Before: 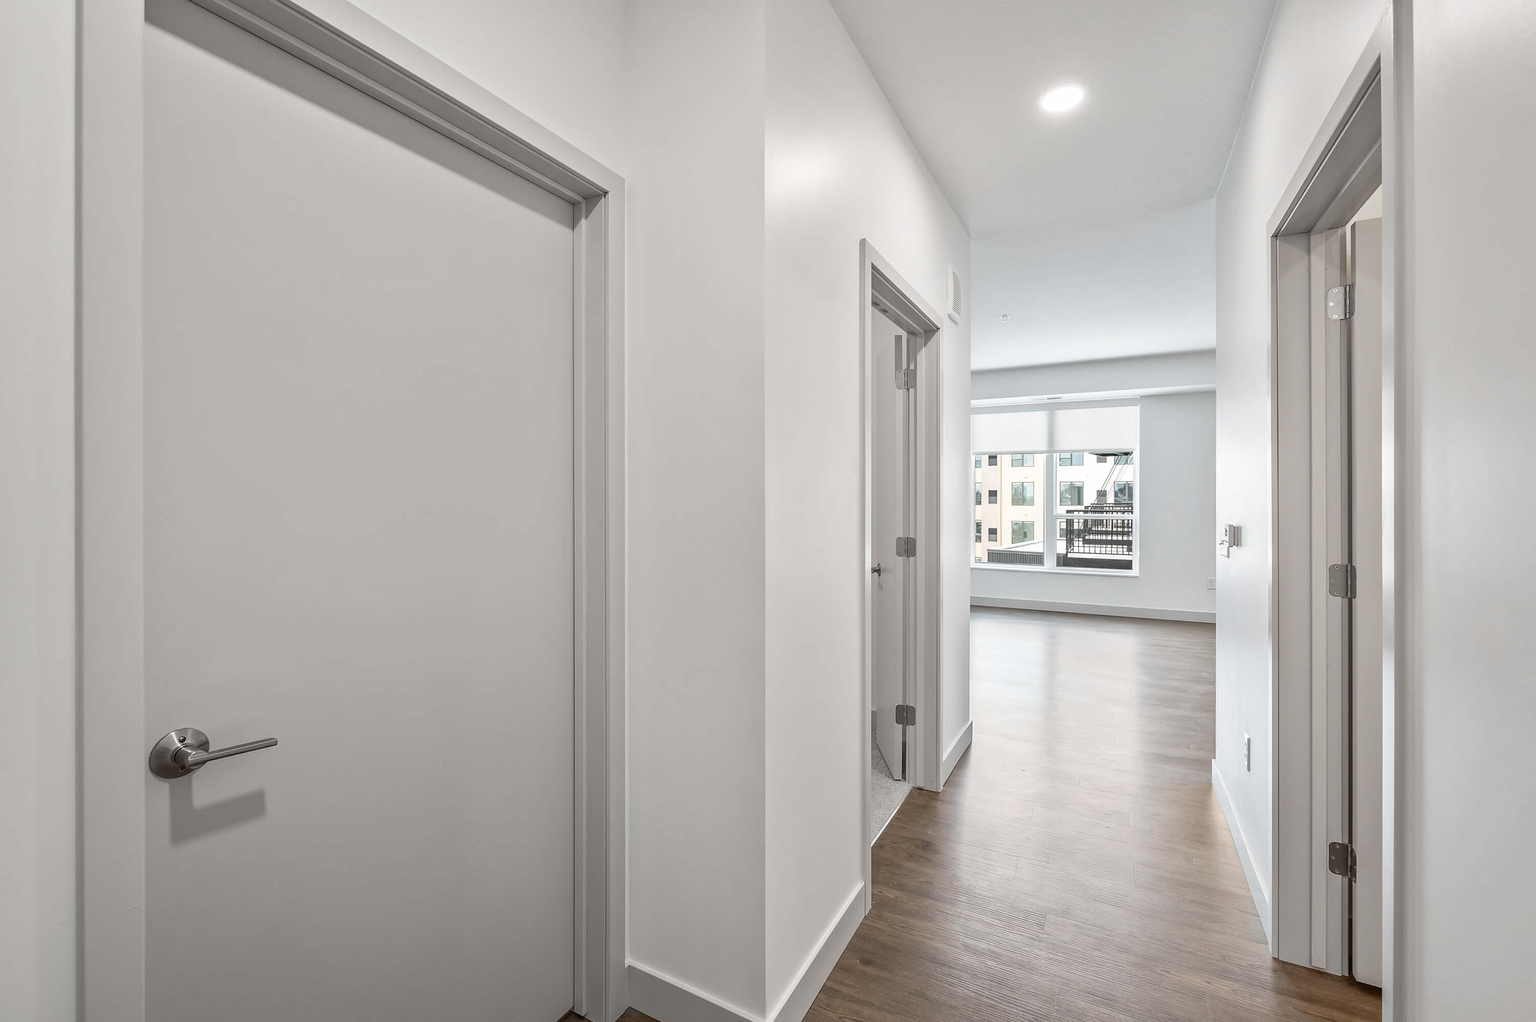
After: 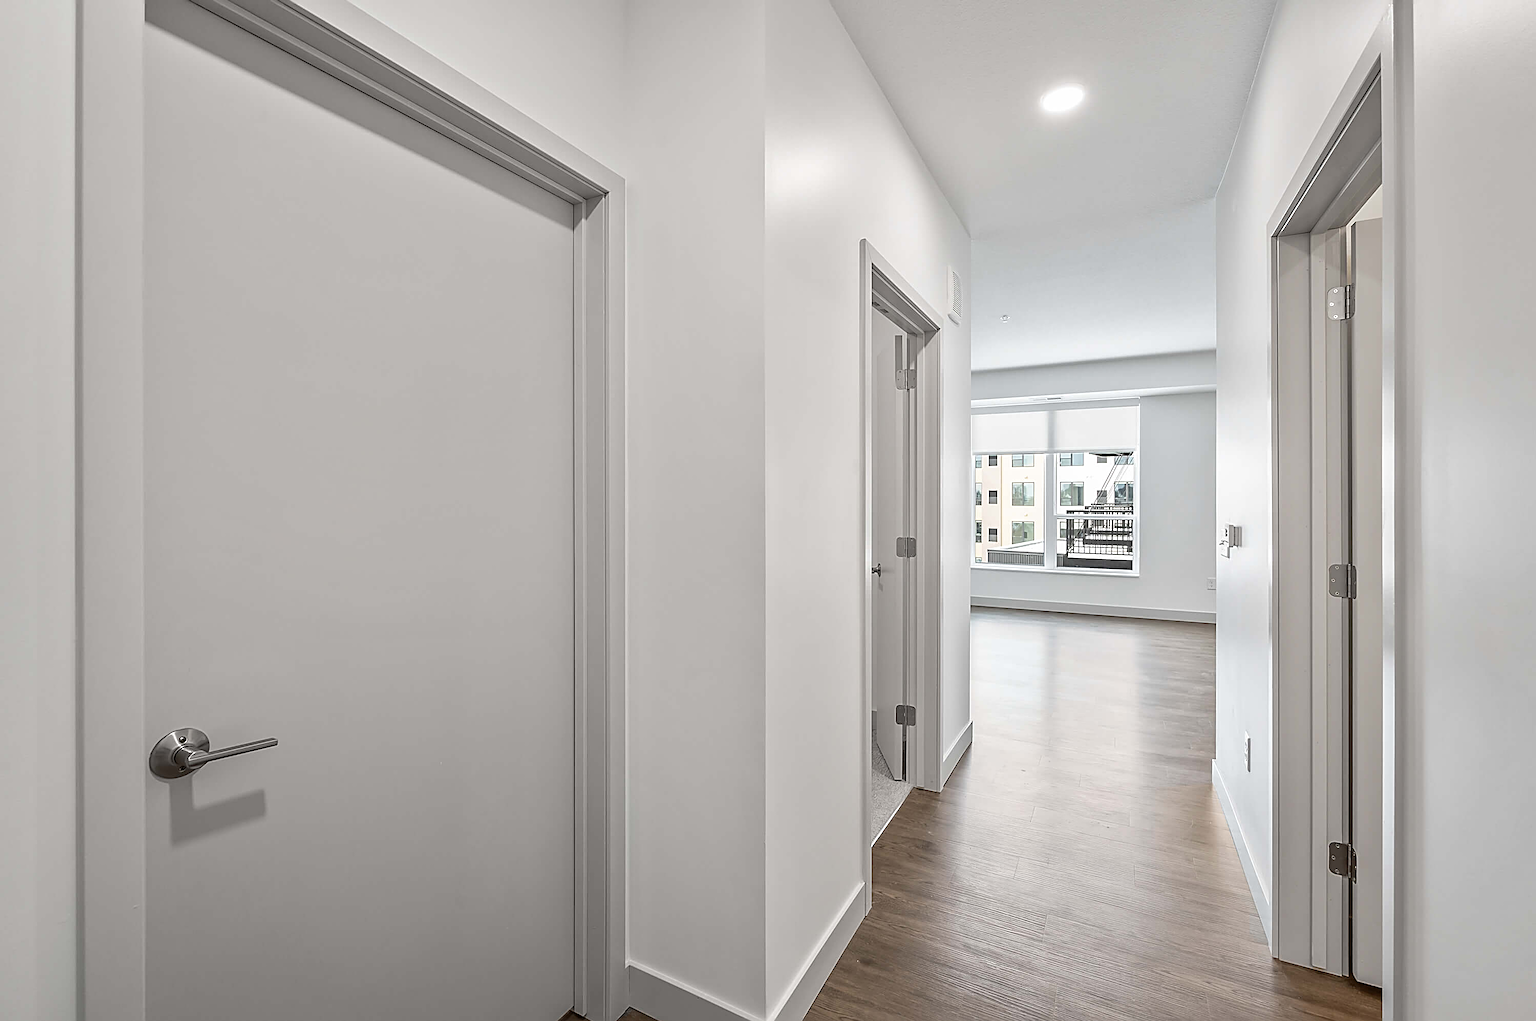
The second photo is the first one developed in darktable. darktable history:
sharpen: radius 2.799, amount 0.727
